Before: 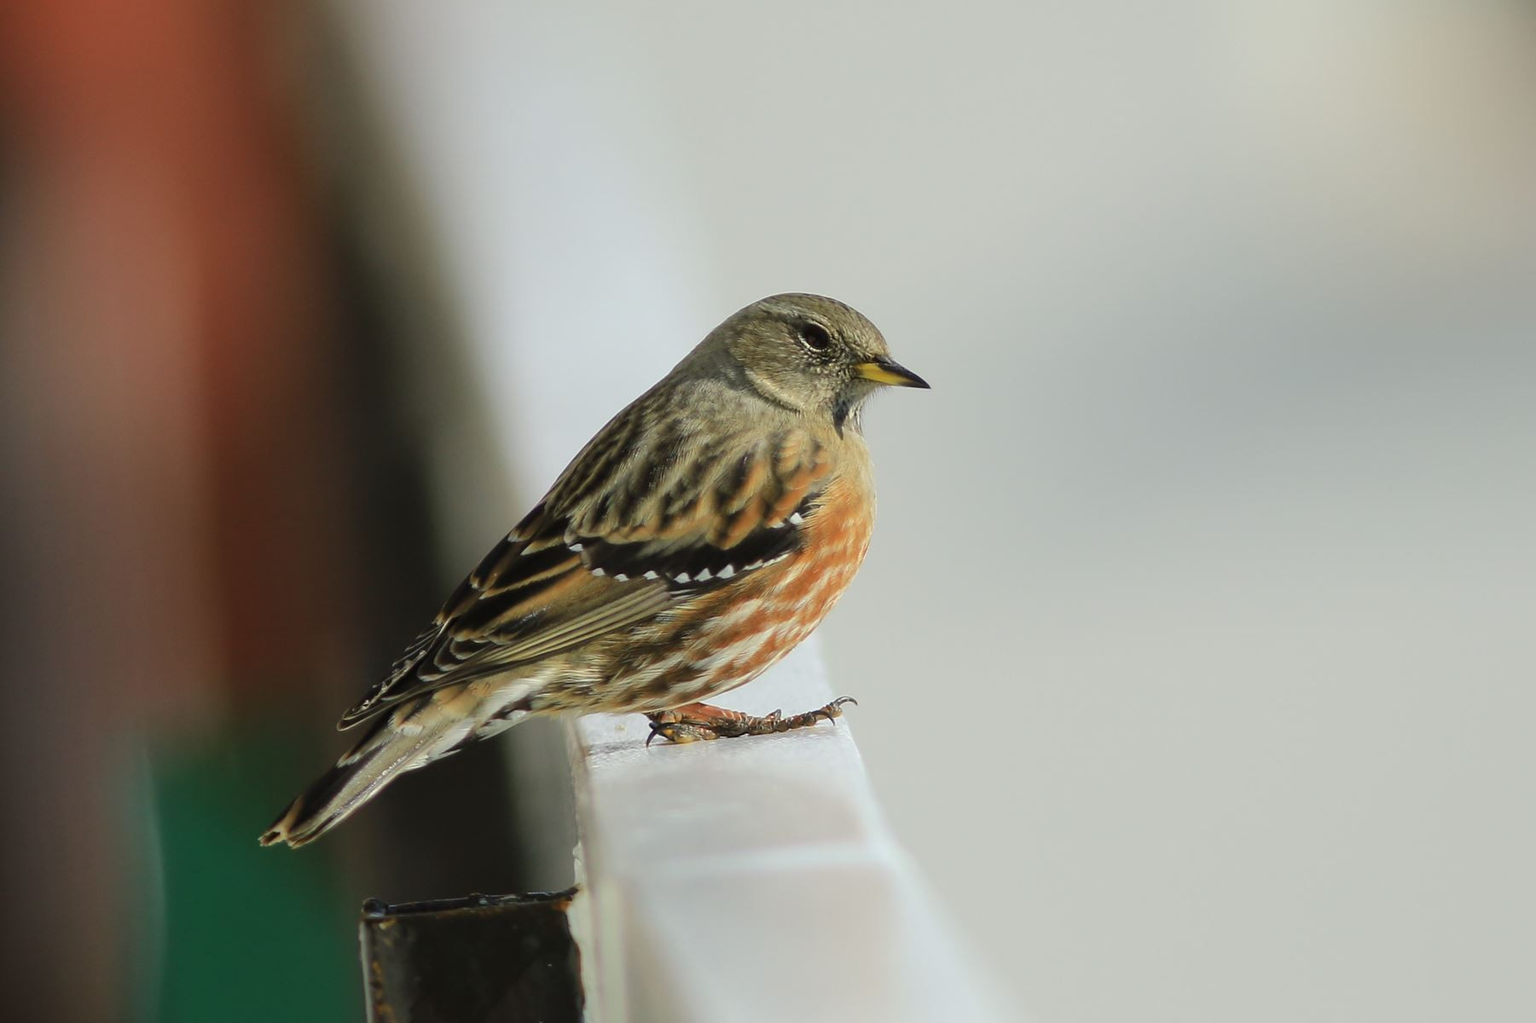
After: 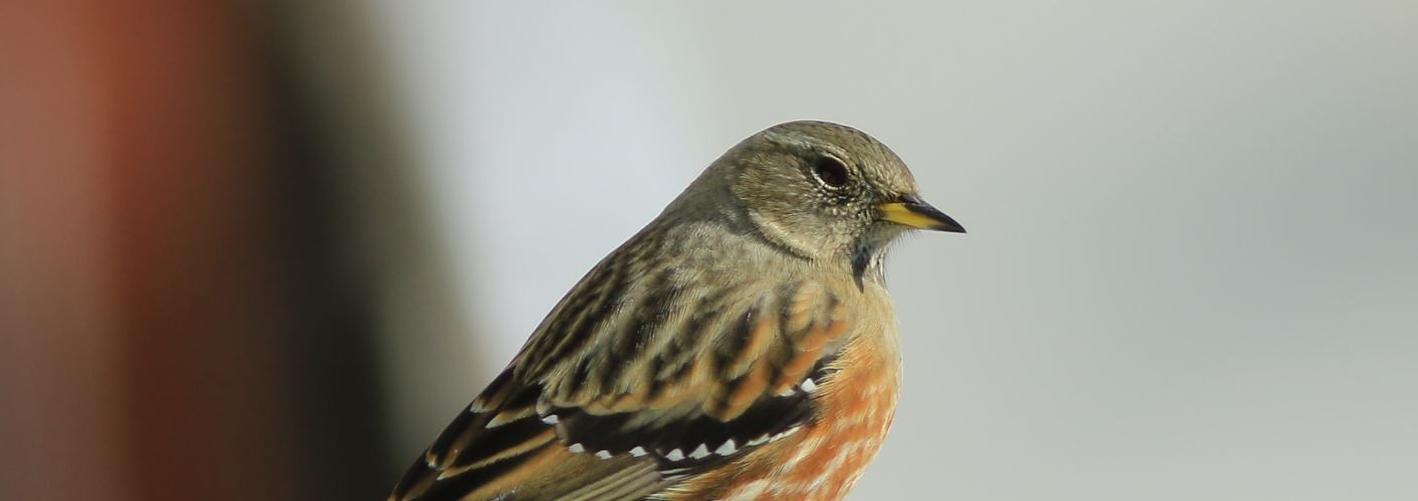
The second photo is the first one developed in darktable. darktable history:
crop: left 6.981%, top 18.658%, right 14.255%, bottom 39.518%
